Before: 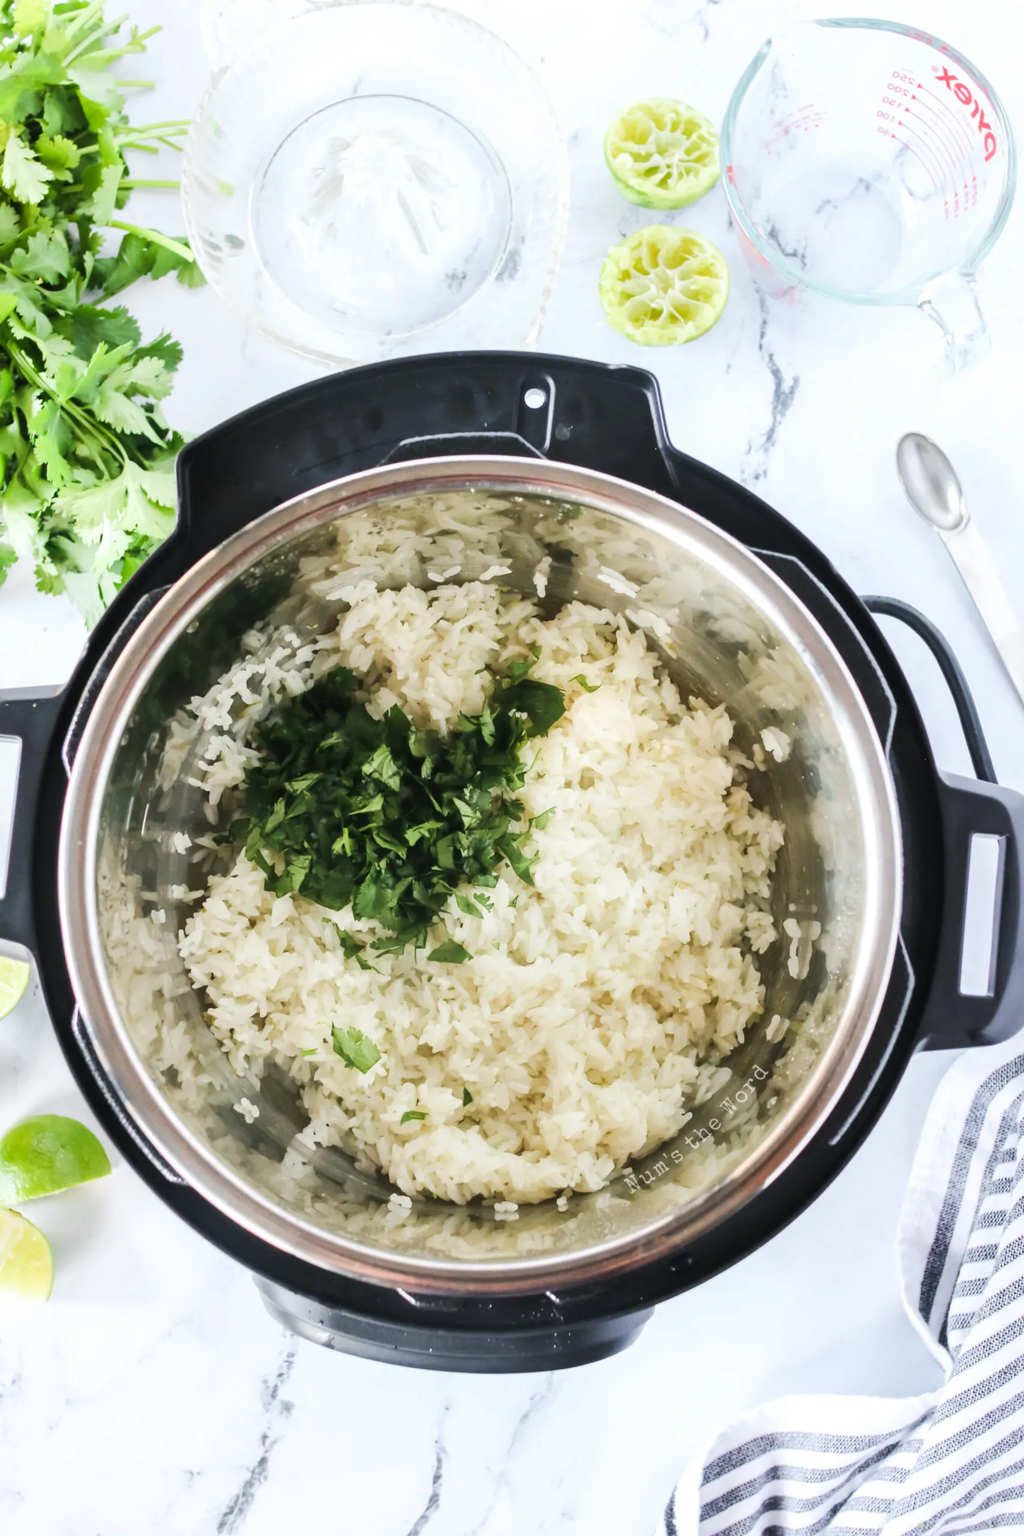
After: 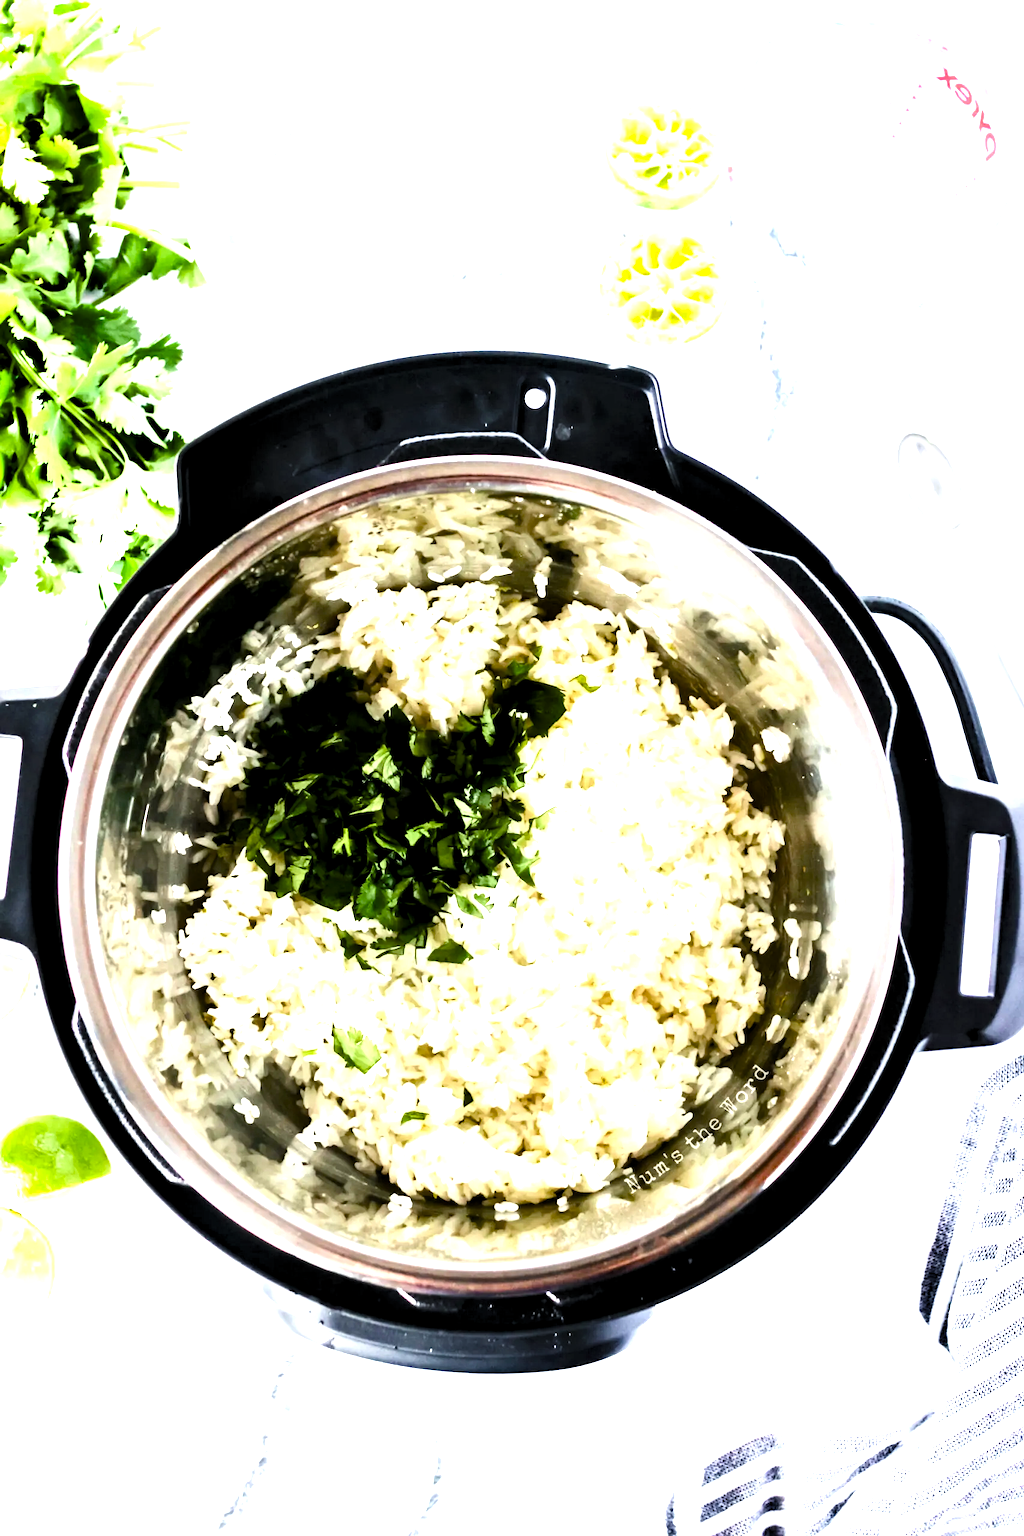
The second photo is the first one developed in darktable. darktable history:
color balance rgb: power › hue 62.53°, linear chroma grading › global chroma 0.462%, perceptual saturation grading › global saturation 34.557%, perceptual saturation grading › highlights -29.895%, perceptual saturation grading › shadows 34.948%, global vibrance 6.508%, contrast 12.303%, saturation formula JzAzBz (2021)
tone equalizer: -8 EV -0.726 EV, -7 EV -0.69 EV, -6 EV -0.625 EV, -5 EV -0.396 EV, -3 EV 0.397 EV, -2 EV 0.6 EV, -1 EV 0.678 EV, +0 EV 0.721 EV, edges refinement/feathering 500, mask exposure compensation -1.57 EV, preserve details no
levels: levels [0.062, 0.494, 0.925]
